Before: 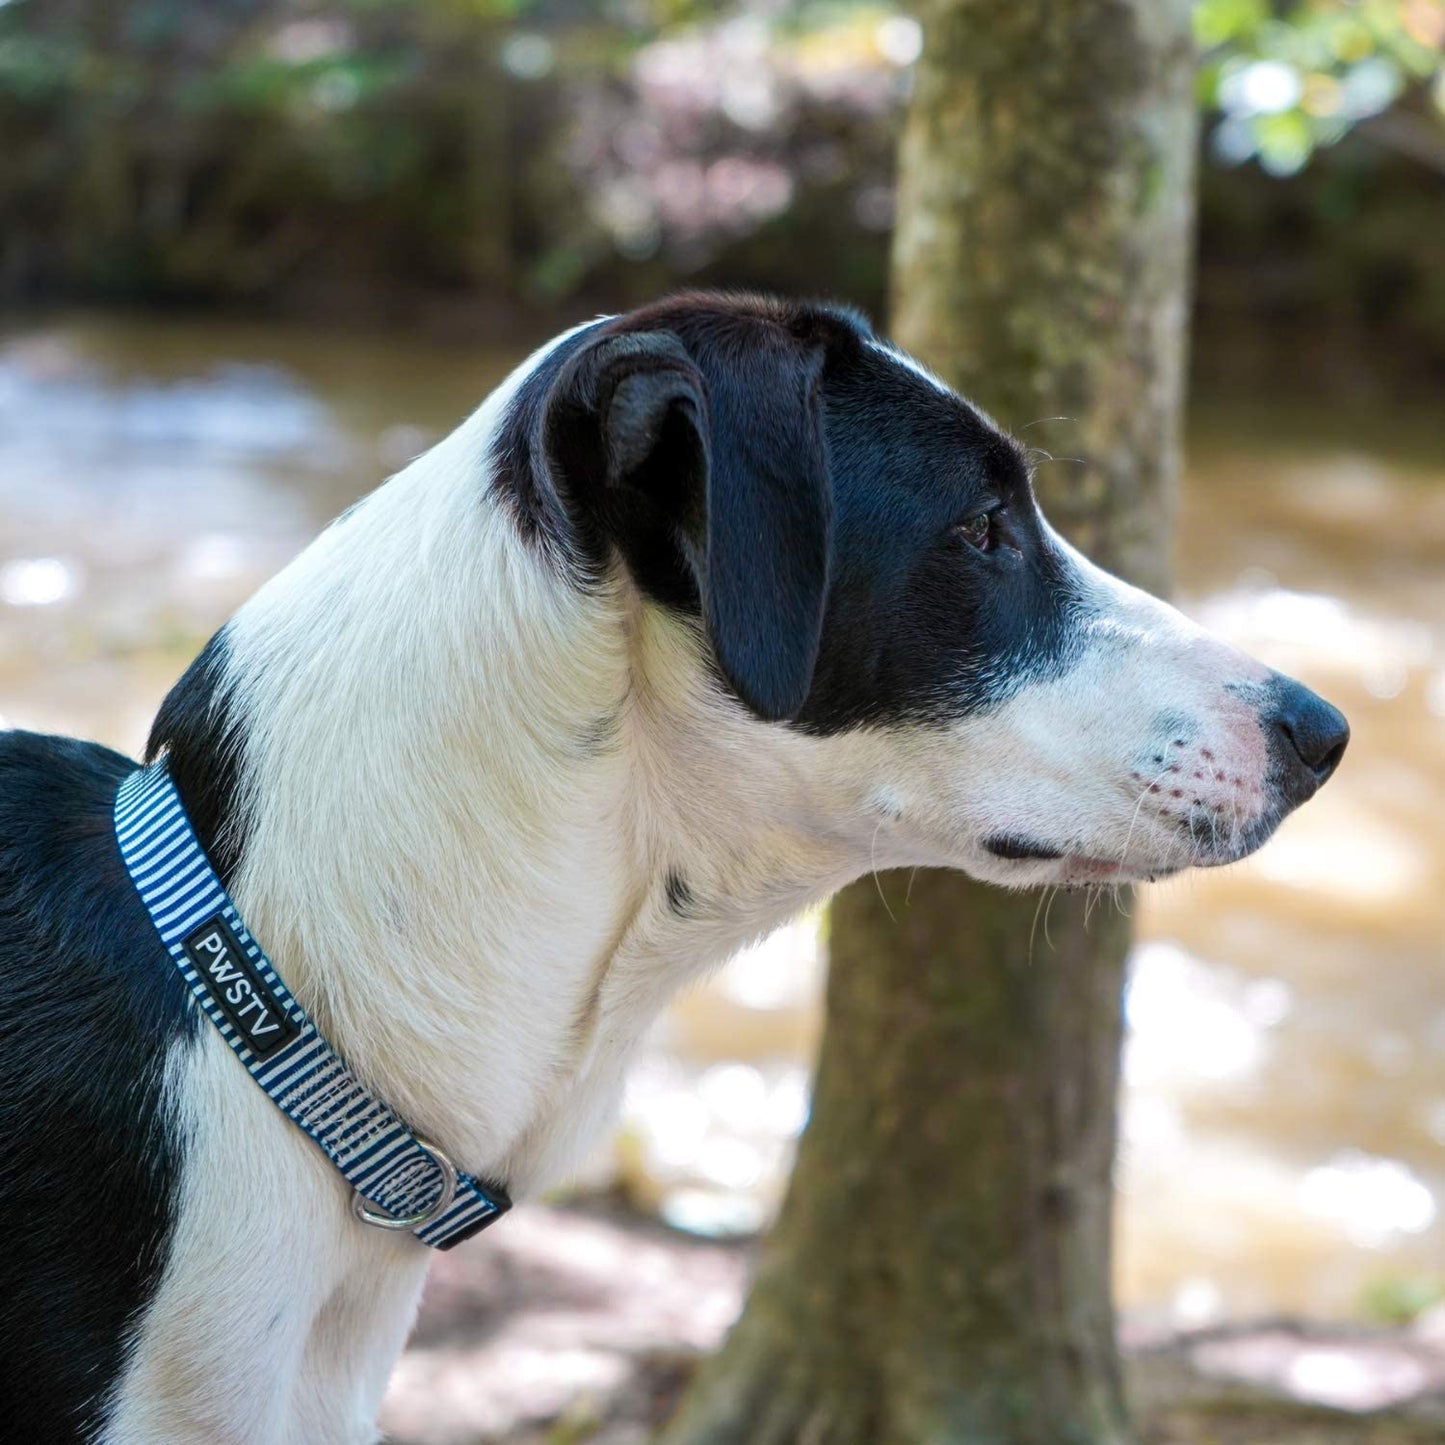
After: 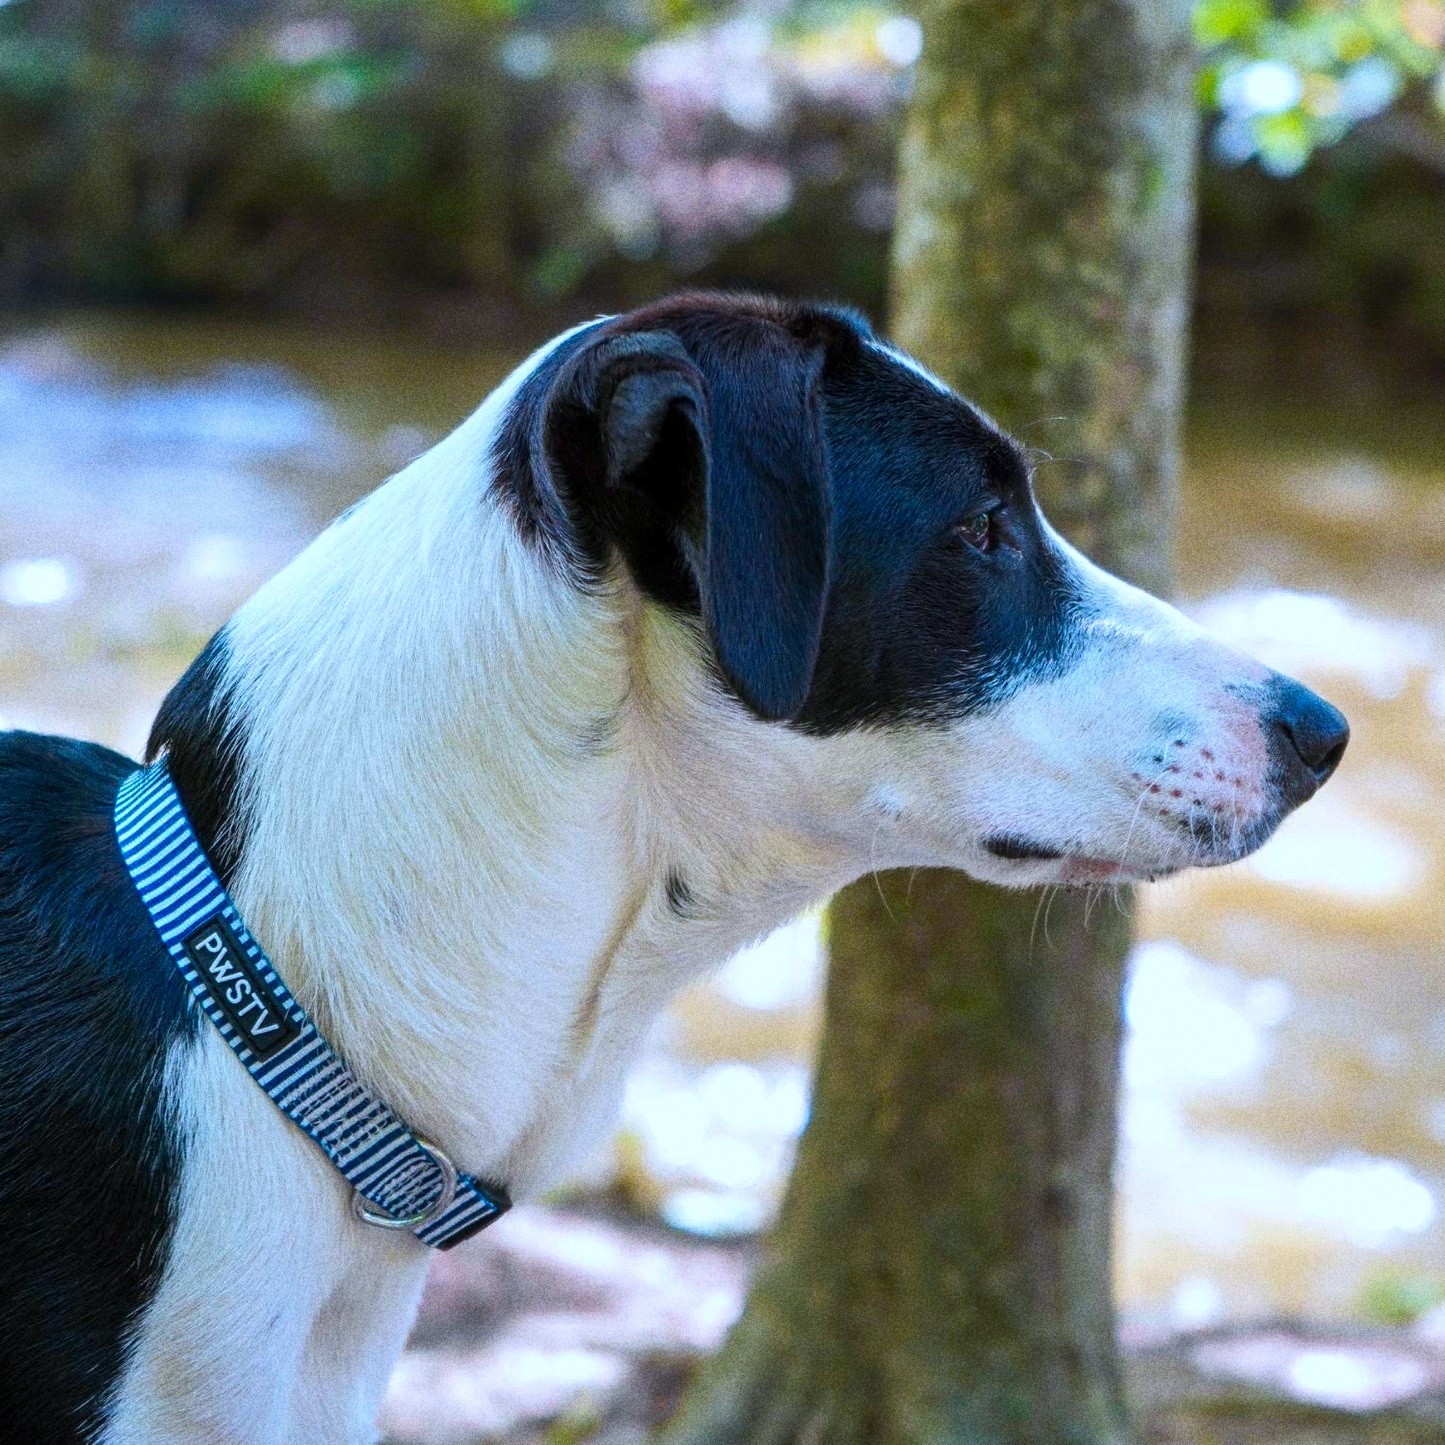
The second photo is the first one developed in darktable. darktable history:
white balance: red 0.931, blue 1.11
grain: coarseness 11.82 ISO, strength 36.67%, mid-tones bias 74.17%
color balance rgb: perceptual saturation grading › global saturation 25%, global vibrance 20%
tone equalizer: on, module defaults
